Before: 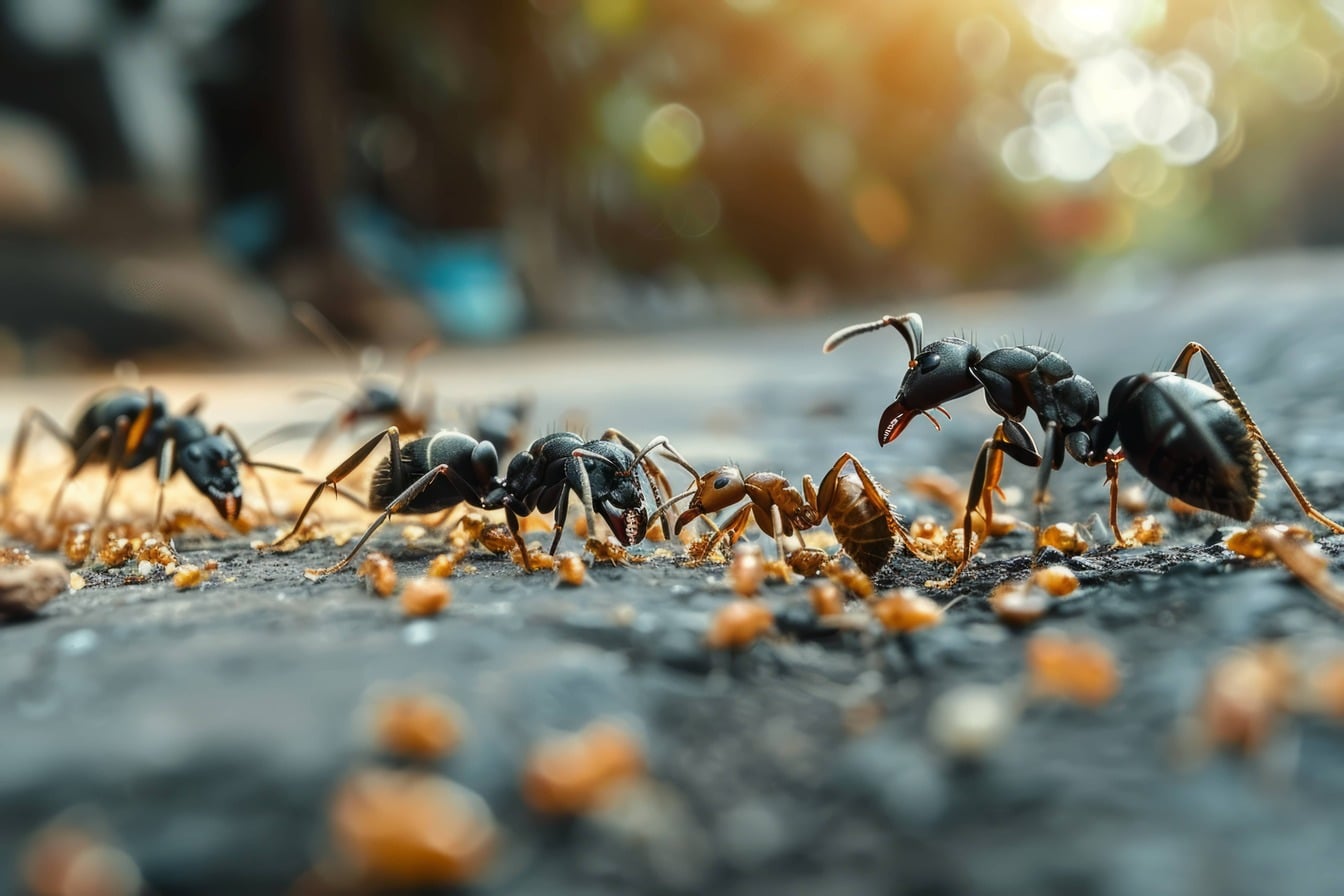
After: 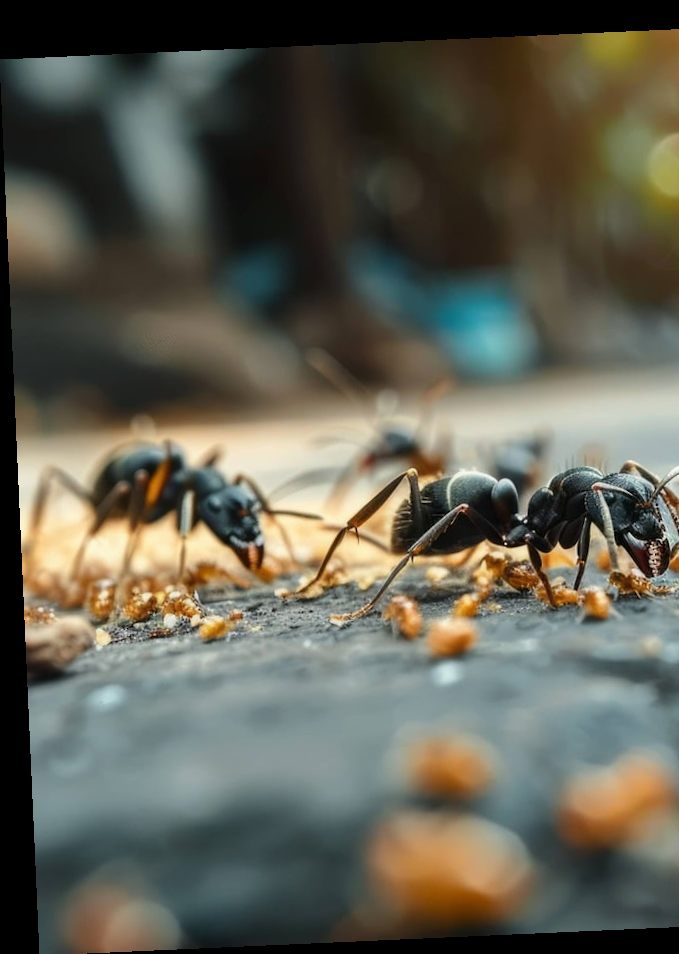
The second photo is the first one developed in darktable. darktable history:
rotate and perspective: rotation -2.56°, automatic cropping off
crop and rotate: left 0%, top 0%, right 50.845%
